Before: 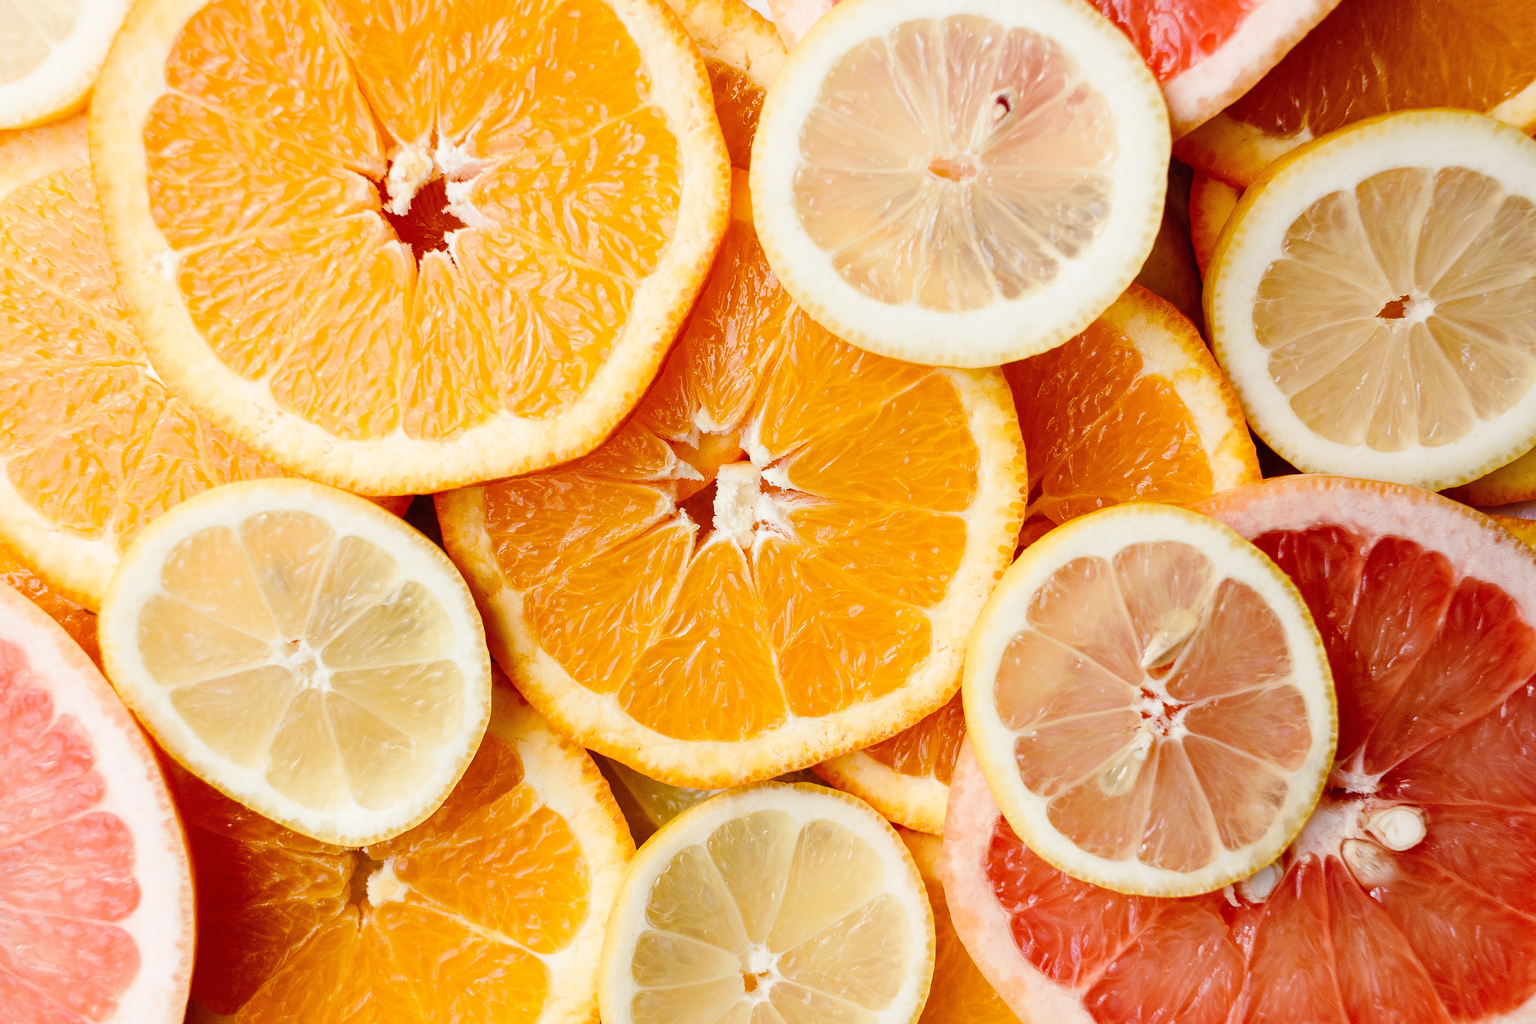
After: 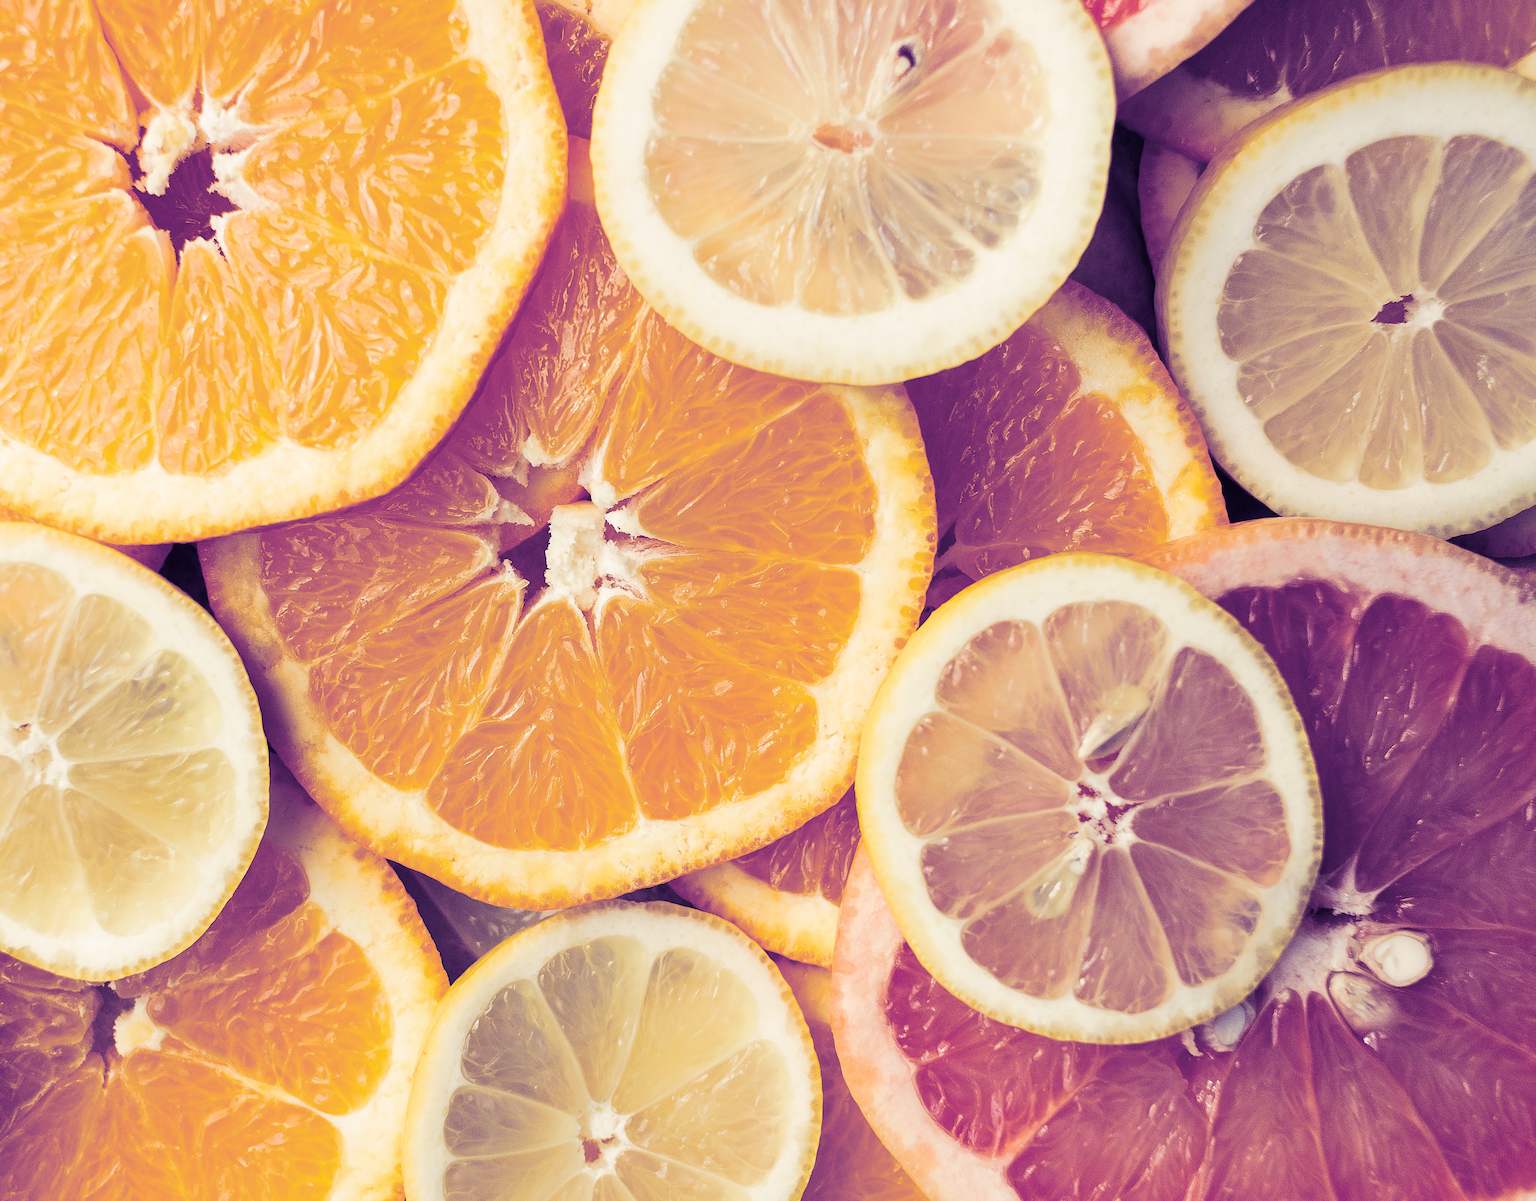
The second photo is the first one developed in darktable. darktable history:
crop and rotate: left 17.959%, top 5.771%, right 1.742%
split-toning: shadows › hue 242.67°, shadows › saturation 0.733, highlights › hue 45.33°, highlights › saturation 0.667, balance -53.304, compress 21.15%
